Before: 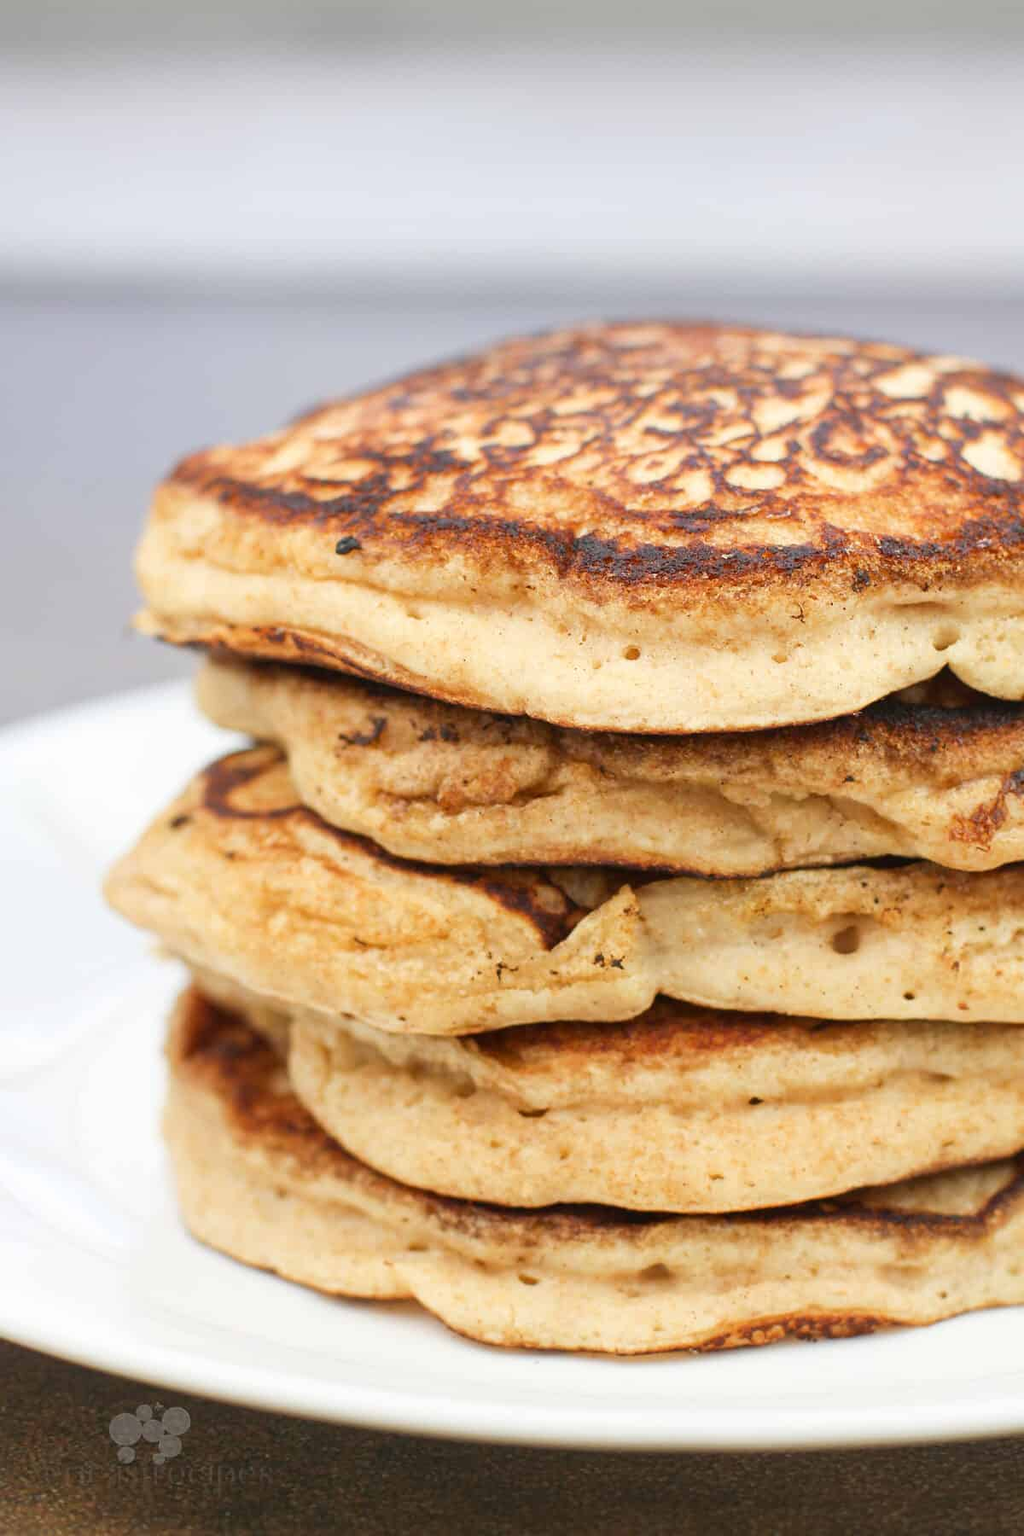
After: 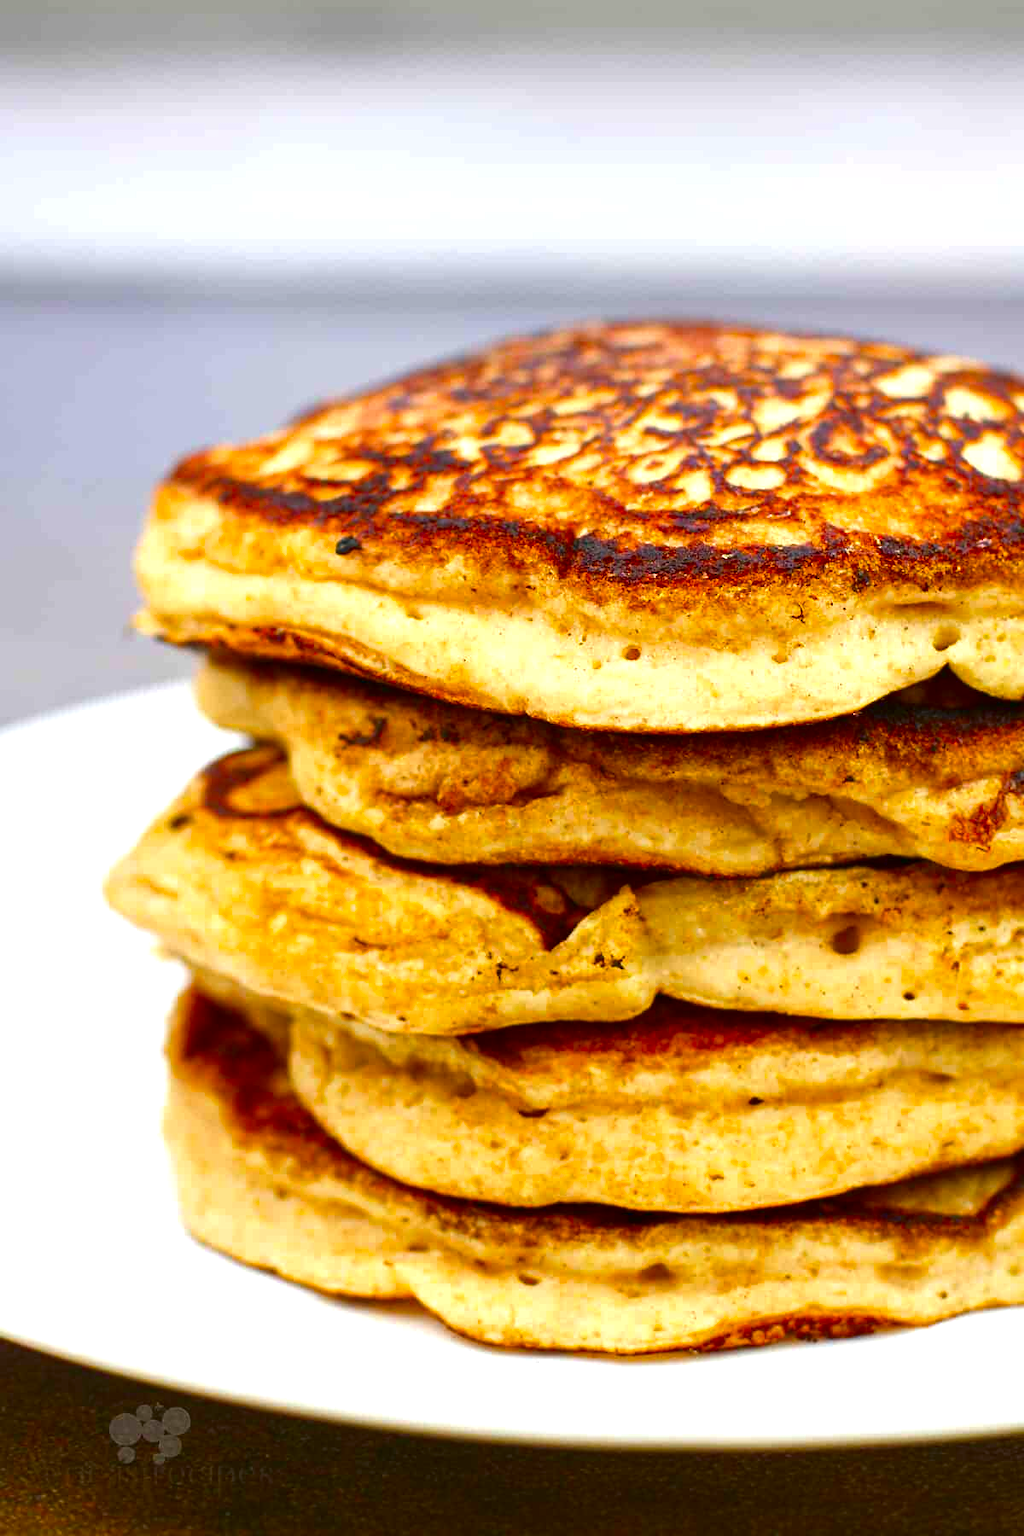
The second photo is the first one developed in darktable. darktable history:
color balance rgb: perceptual saturation grading › global saturation 36%, perceptual brilliance grading › global brilliance 10%, global vibrance 20%
contrast brightness saturation: brightness -0.25, saturation 0.2
